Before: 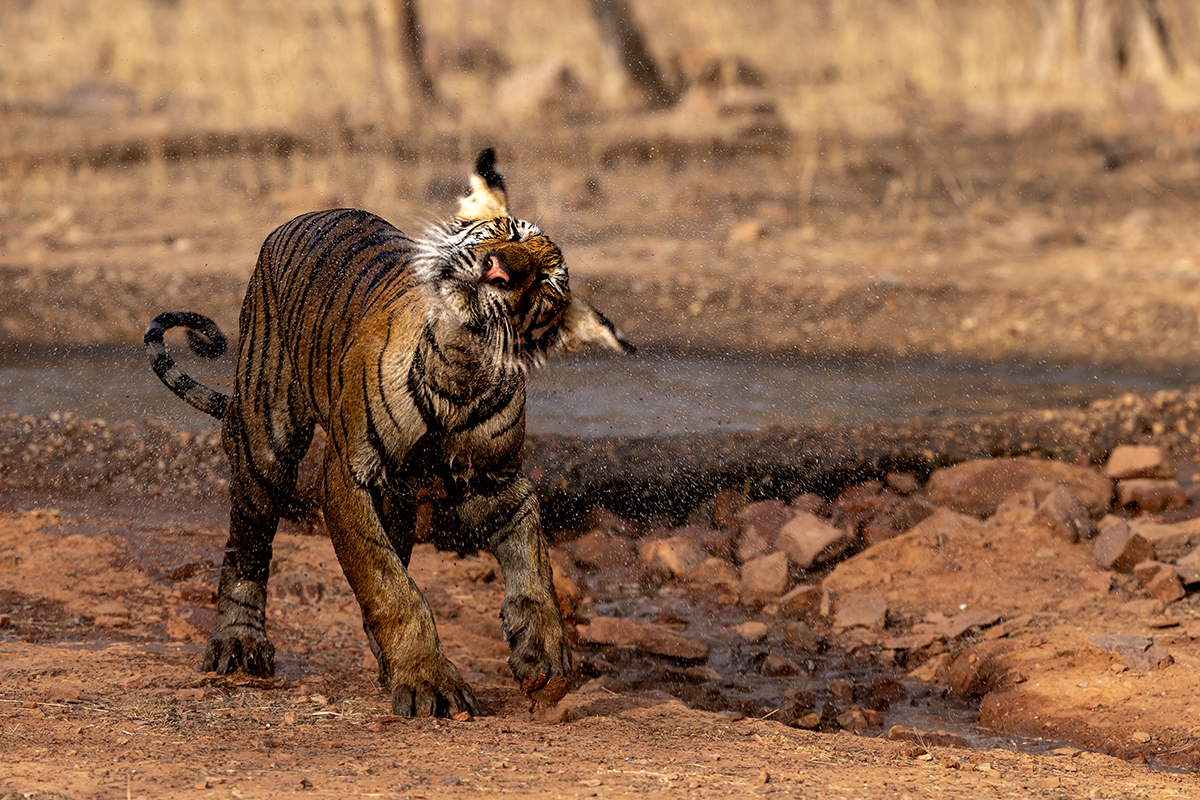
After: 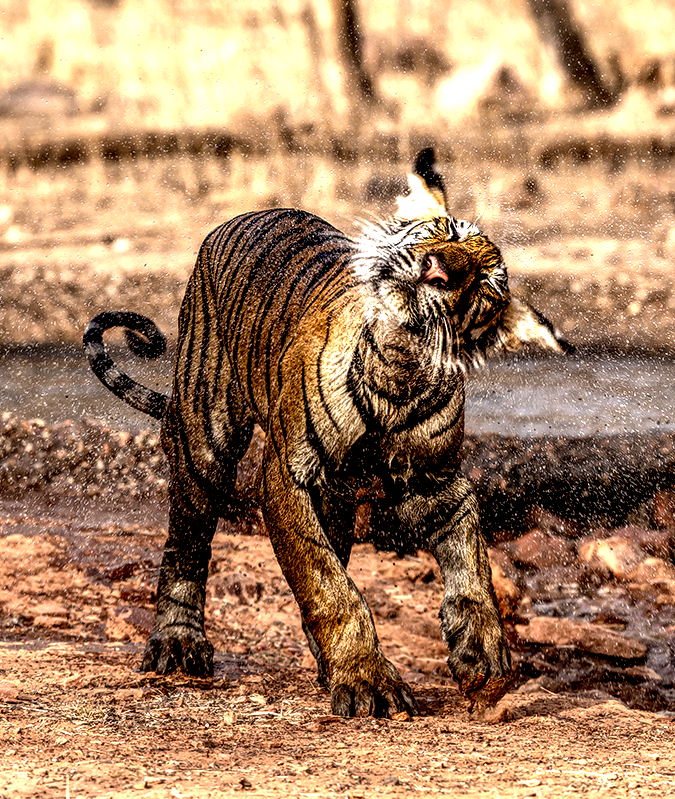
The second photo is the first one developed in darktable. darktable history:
local contrast: detail 203%
crop: left 5.114%, right 38.589%
exposure: black level correction 0.001, exposure 1 EV, compensate highlight preservation false
